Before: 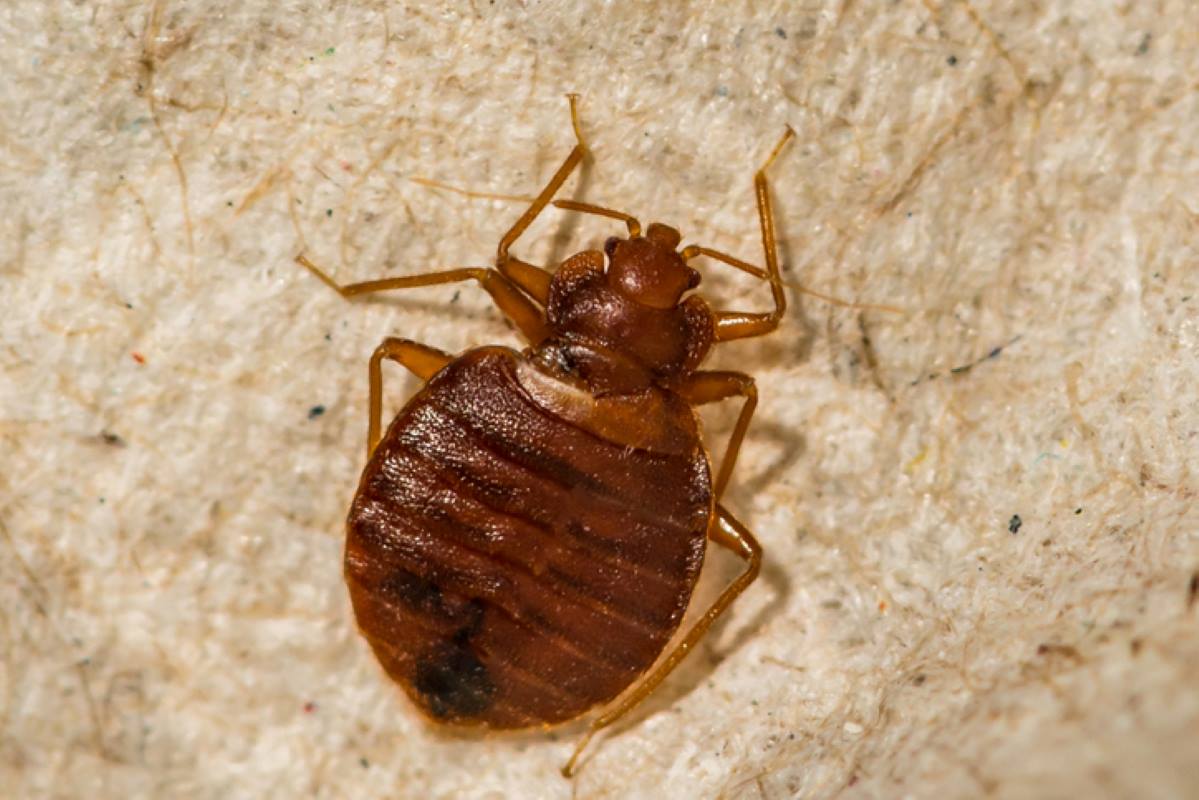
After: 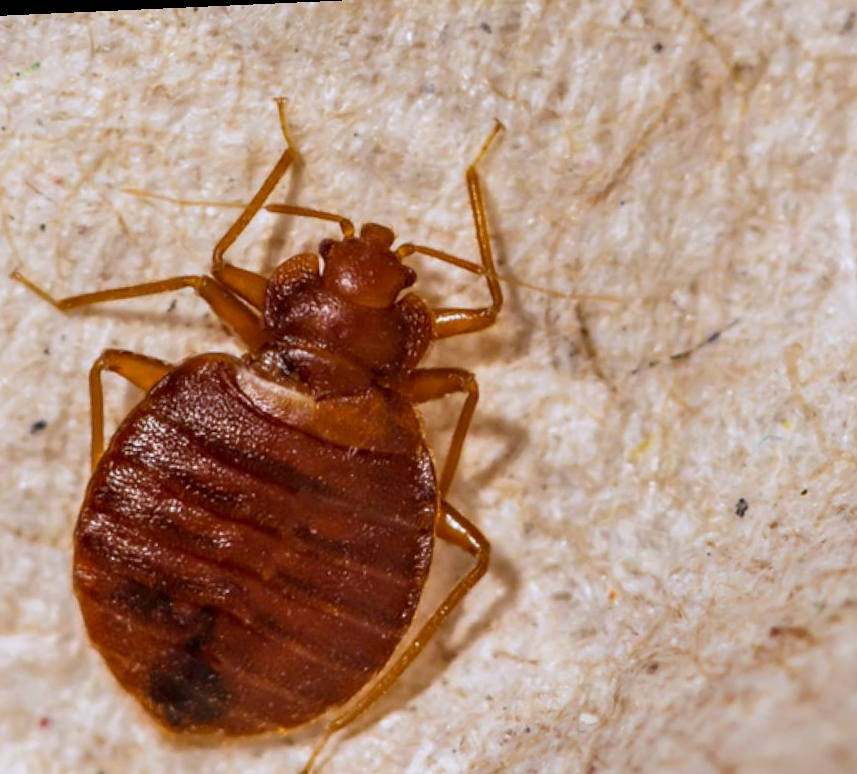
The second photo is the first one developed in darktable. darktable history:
crop and rotate: left 24.034%, top 2.838%, right 6.406%, bottom 6.299%
rotate and perspective: rotation -2.56°, automatic cropping off
white balance: red 0.931, blue 1.11
rgb levels: mode RGB, independent channels, levels [[0, 0.474, 1], [0, 0.5, 1], [0, 0.5, 1]]
